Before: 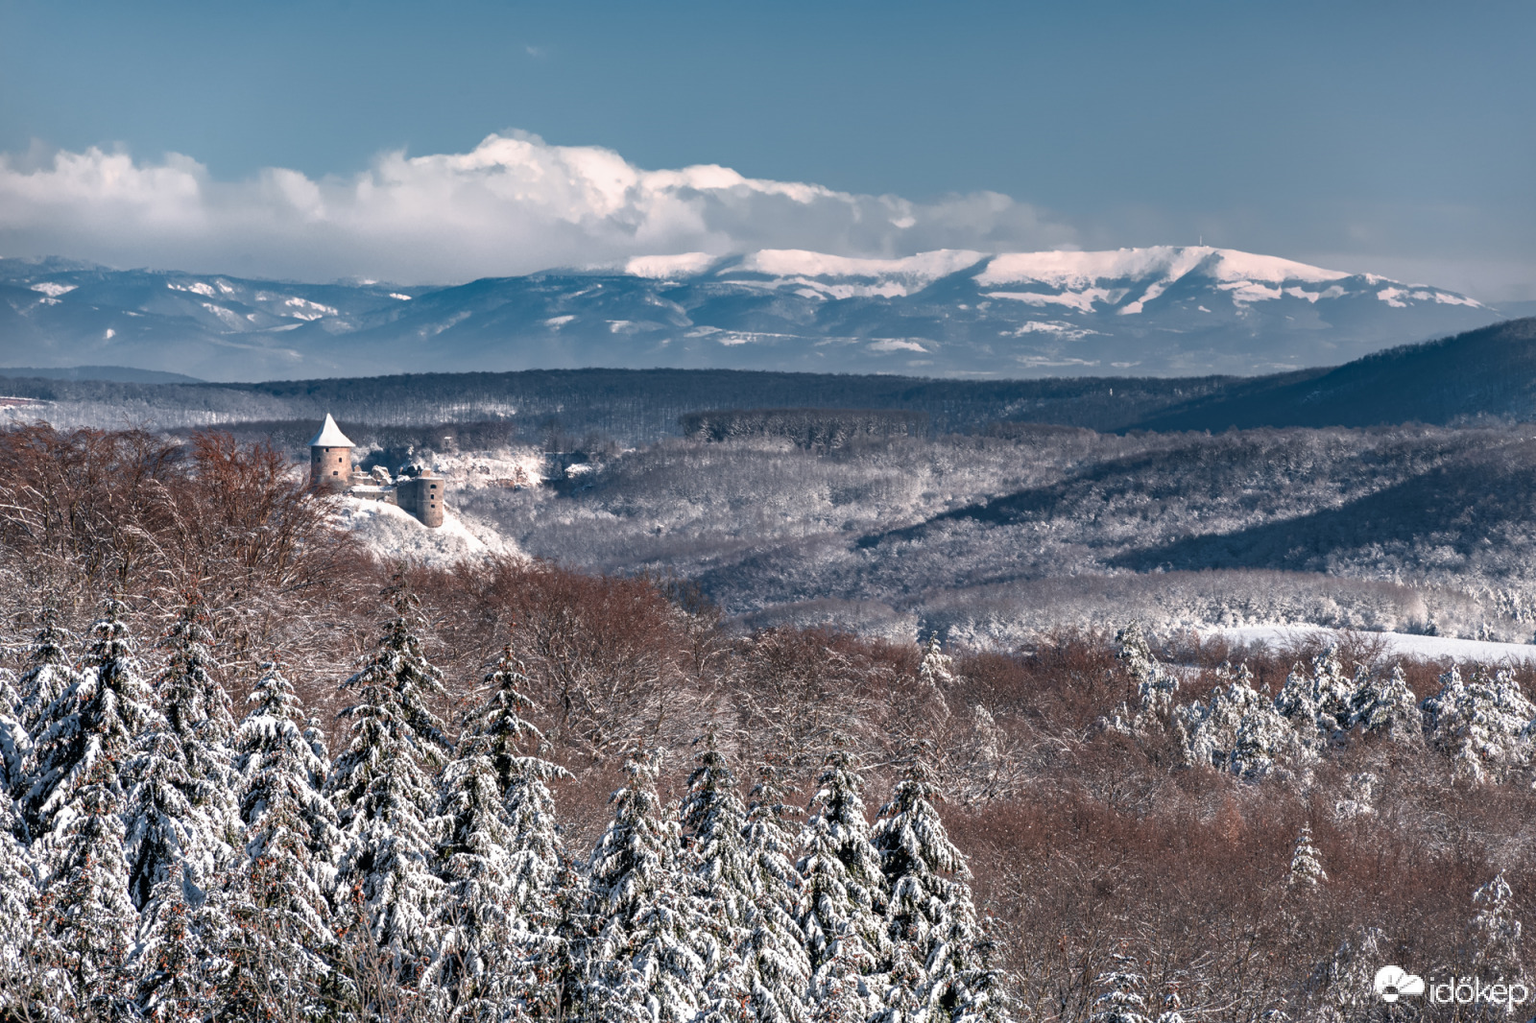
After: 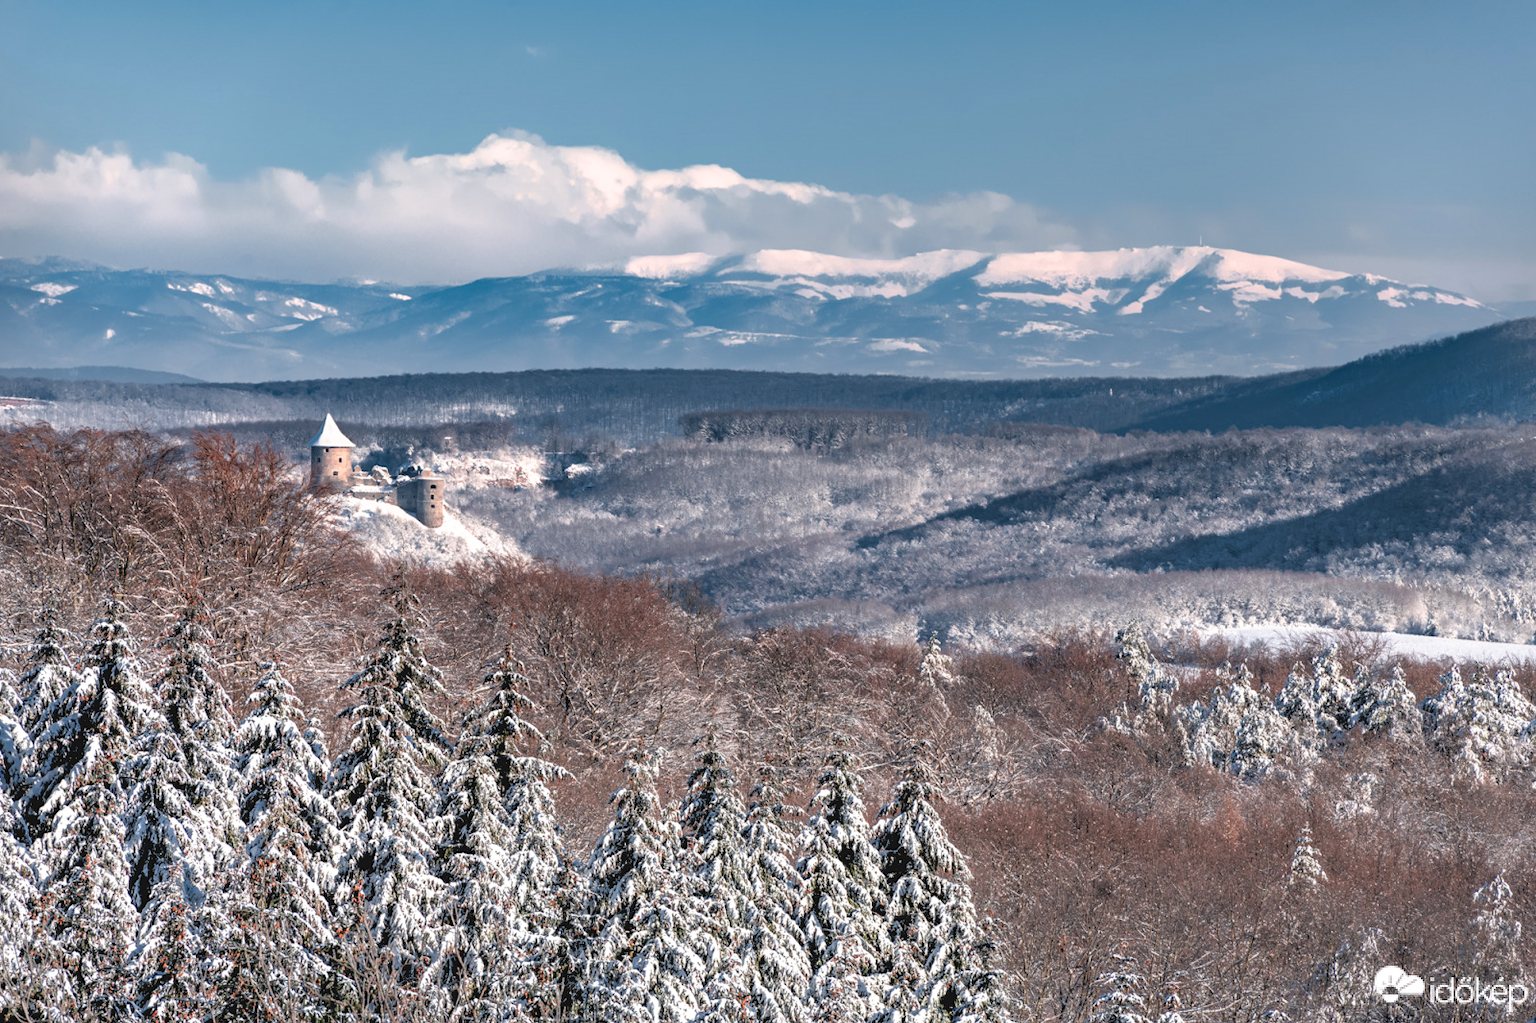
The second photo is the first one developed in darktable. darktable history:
contrast brightness saturation: contrast -0.1, brightness 0.05, saturation 0.08
rgb levels: levels [[0.01, 0.419, 0.839], [0, 0.5, 1], [0, 0.5, 1]]
